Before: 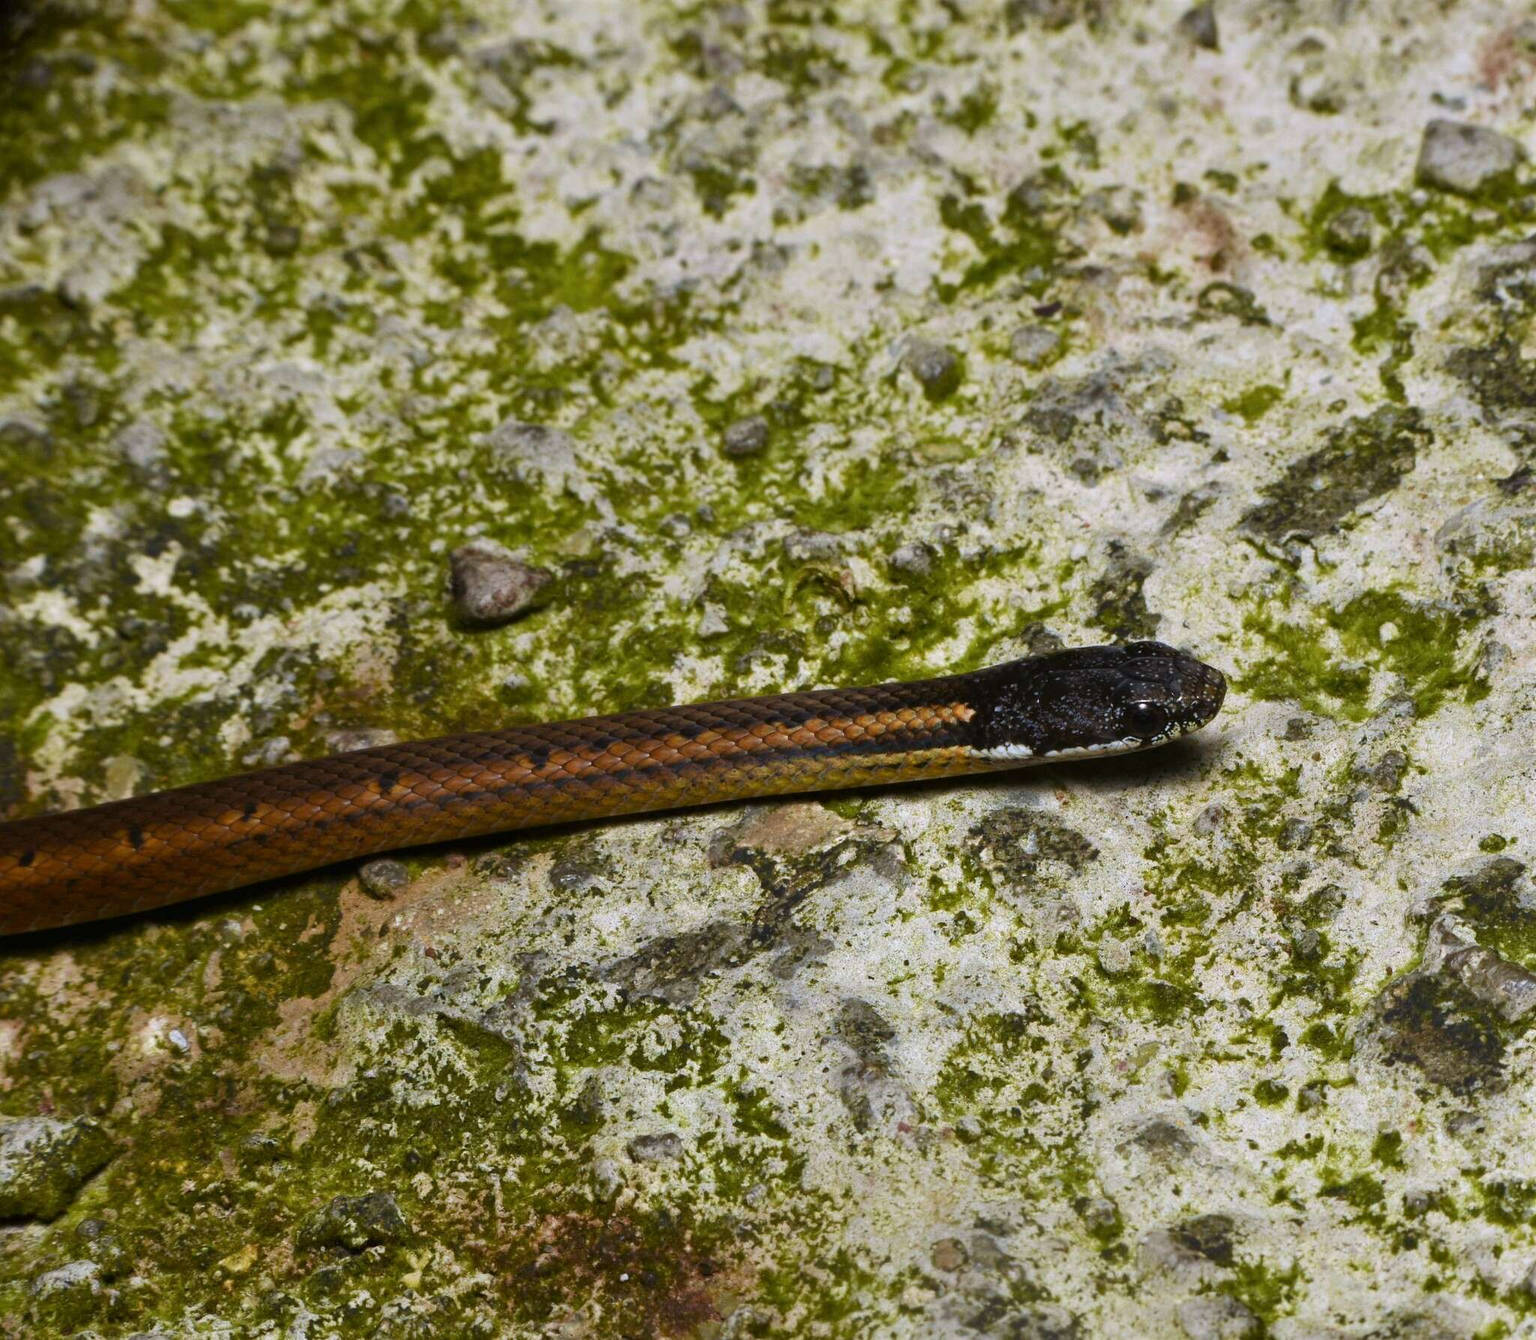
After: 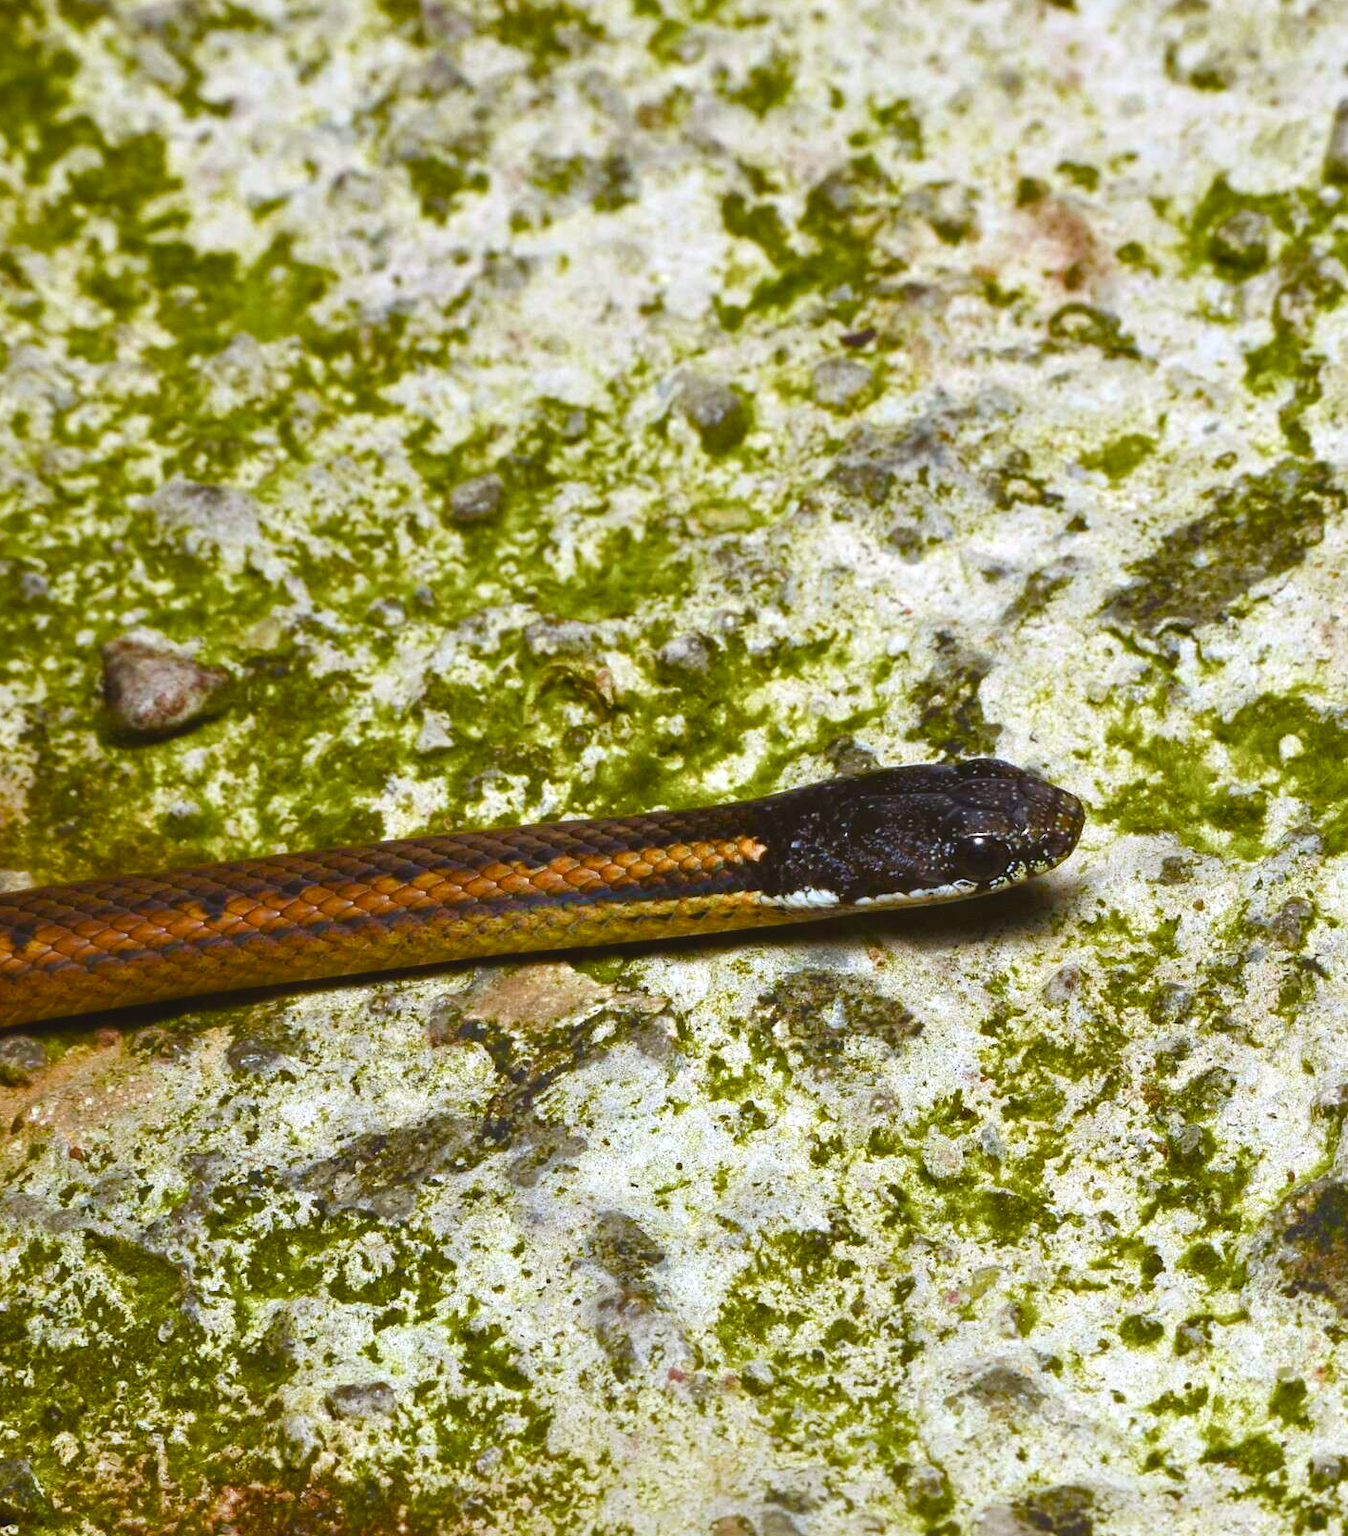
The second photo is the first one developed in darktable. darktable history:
exposure: black level correction 0.001, exposure 0.498 EV, compensate exposure bias true, compensate highlight preservation false
color correction: highlights a* -2.73, highlights b* -2.4, shadows a* 2.38, shadows b* 2.67
crop and rotate: left 24.163%, top 3.201%, right 6.511%, bottom 6.314%
color balance rgb: global offset › luminance 0.707%, linear chroma grading › global chroma 49.613%, perceptual saturation grading › global saturation 0.903%, perceptual saturation grading › highlights -32.523%, perceptual saturation grading › mid-tones 5.254%, perceptual saturation grading › shadows 17.272%
